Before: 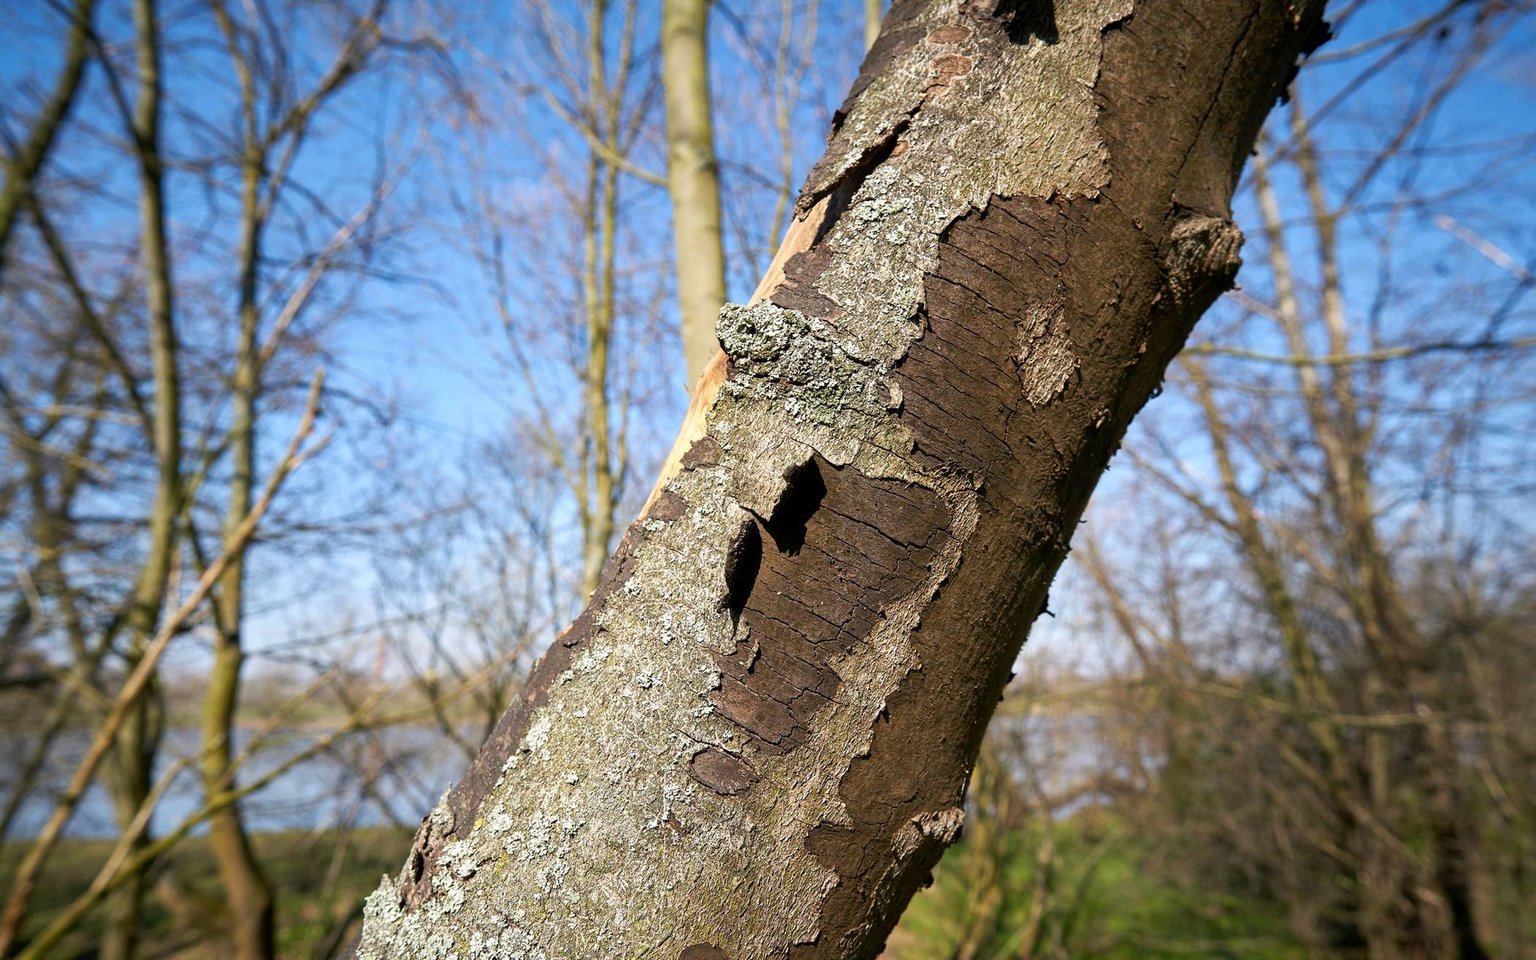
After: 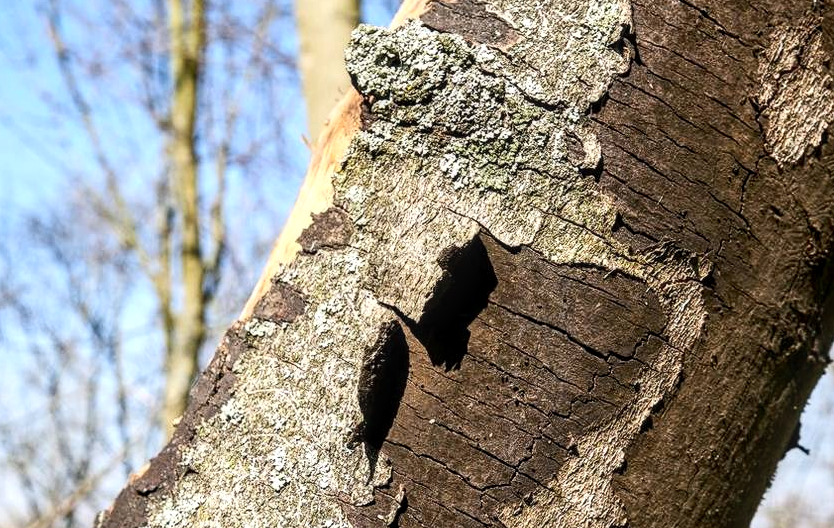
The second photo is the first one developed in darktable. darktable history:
exposure: exposure -0.07 EV, compensate exposure bias true, compensate highlight preservation false
contrast brightness saturation: contrast 0.239, brightness 0.086
crop: left 30.163%, top 29.772%, right 30.096%, bottom 30%
tone equalizer: -7 EV 0.105 EV, edges refinement/feathering 500, mask exposure compensation -1.57 EV, preserve details no
local contrast: highlights 62%, detail 143%, midtone range 0.428
